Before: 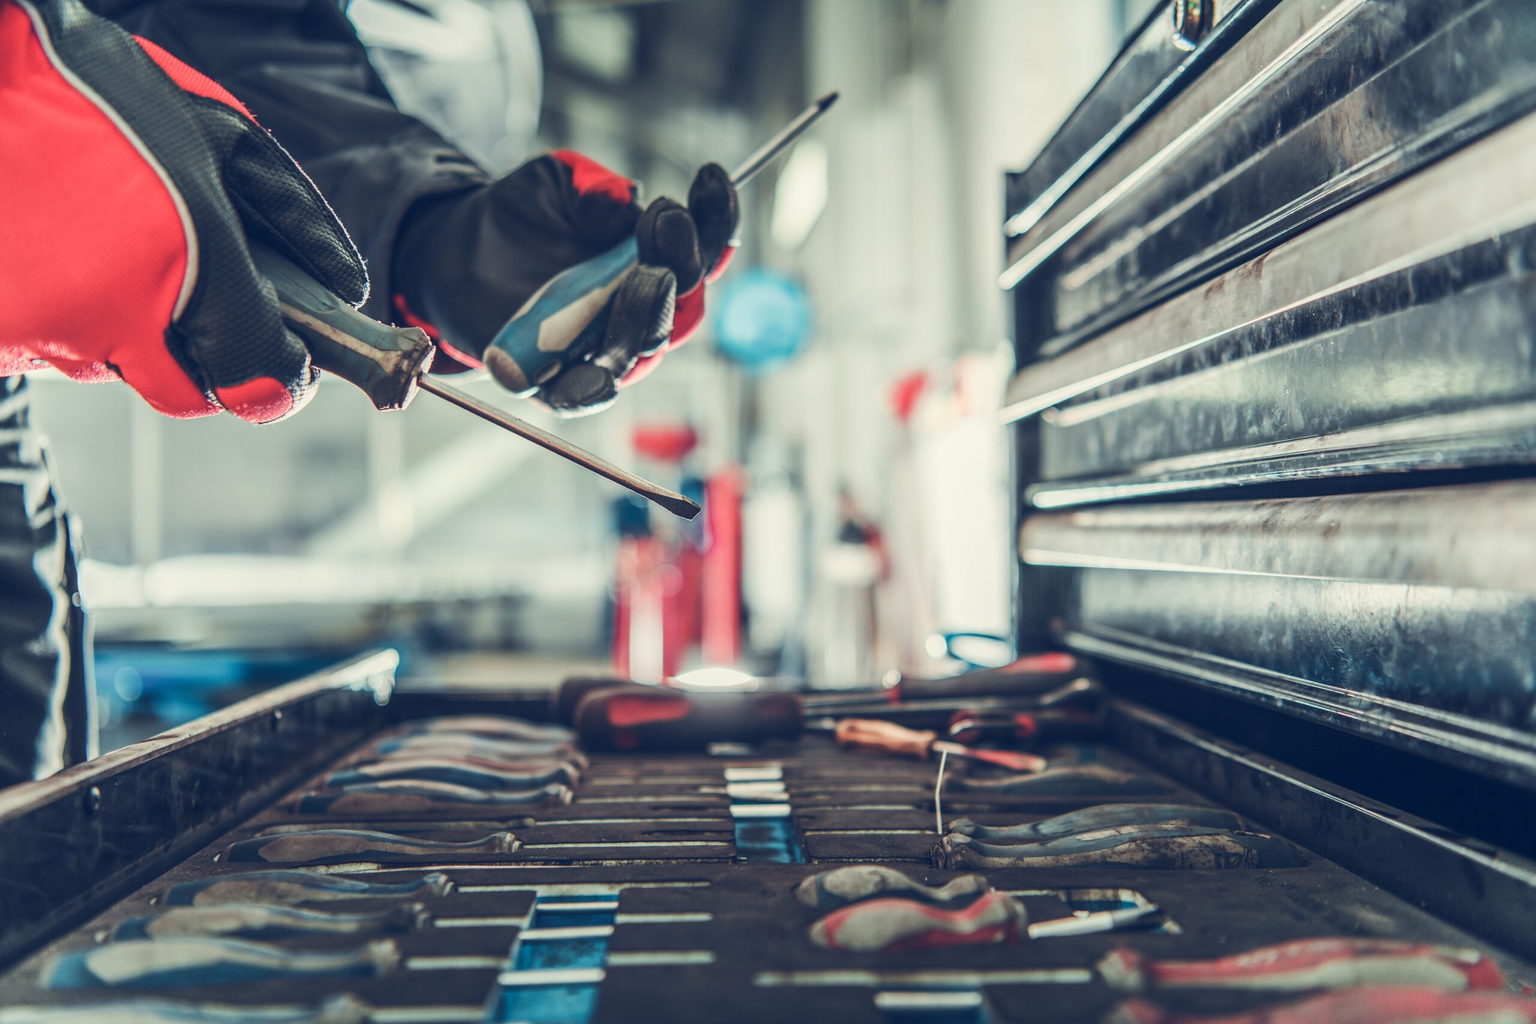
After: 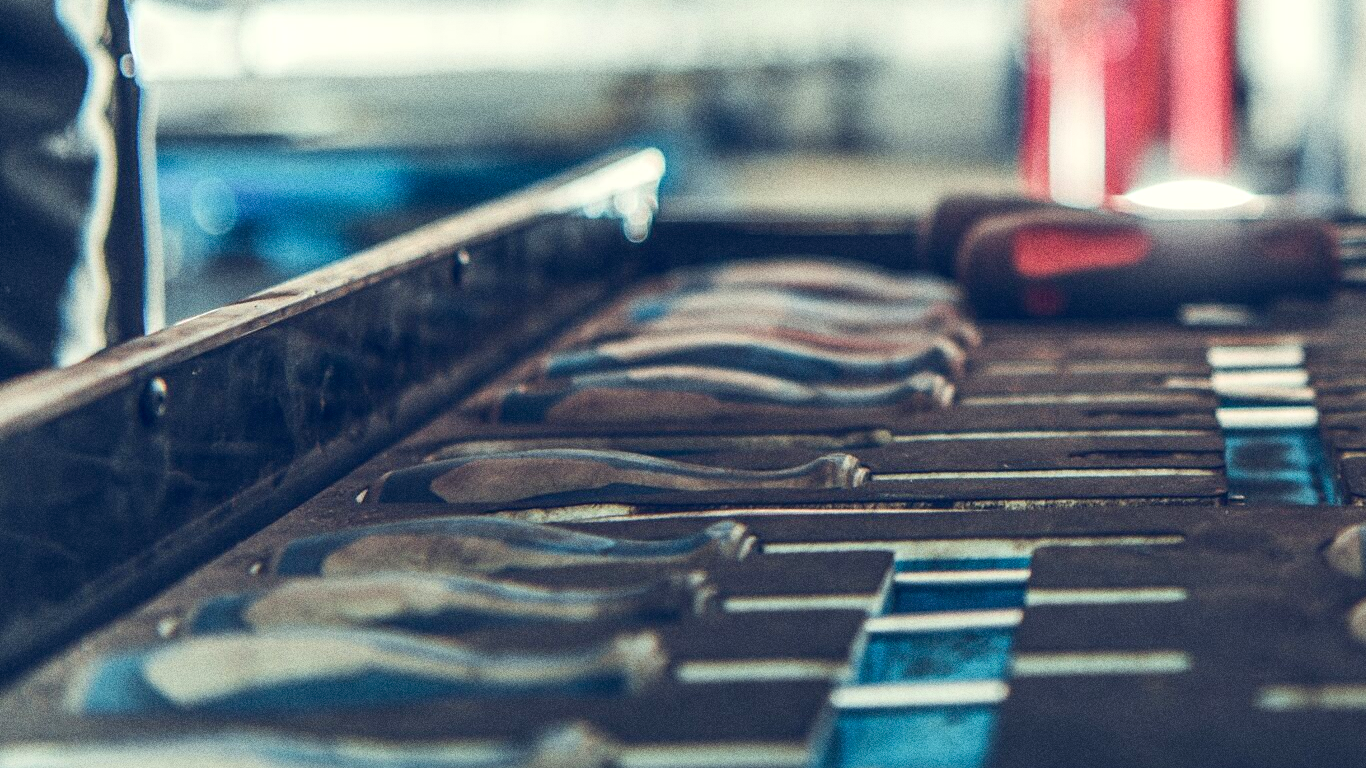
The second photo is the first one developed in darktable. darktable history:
grain: coarseness 0.09 ISO, strength 40%
crop and rotate: top 54.778%, right 46.61%, bottom 0.159%
exposure: black level correction 0.005, exposure 0.286 EV, compensate highlight preservation false
